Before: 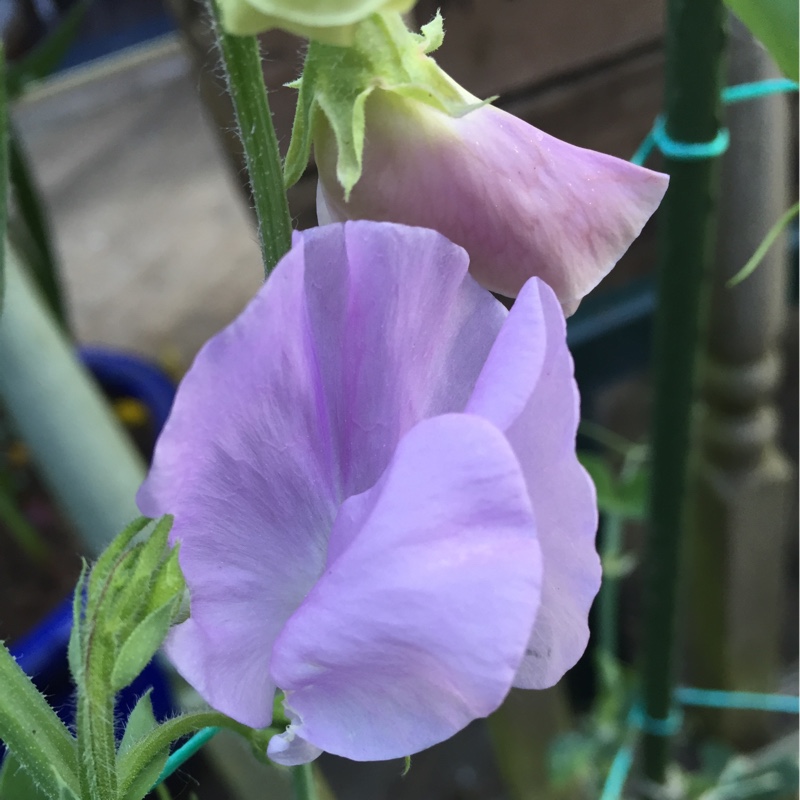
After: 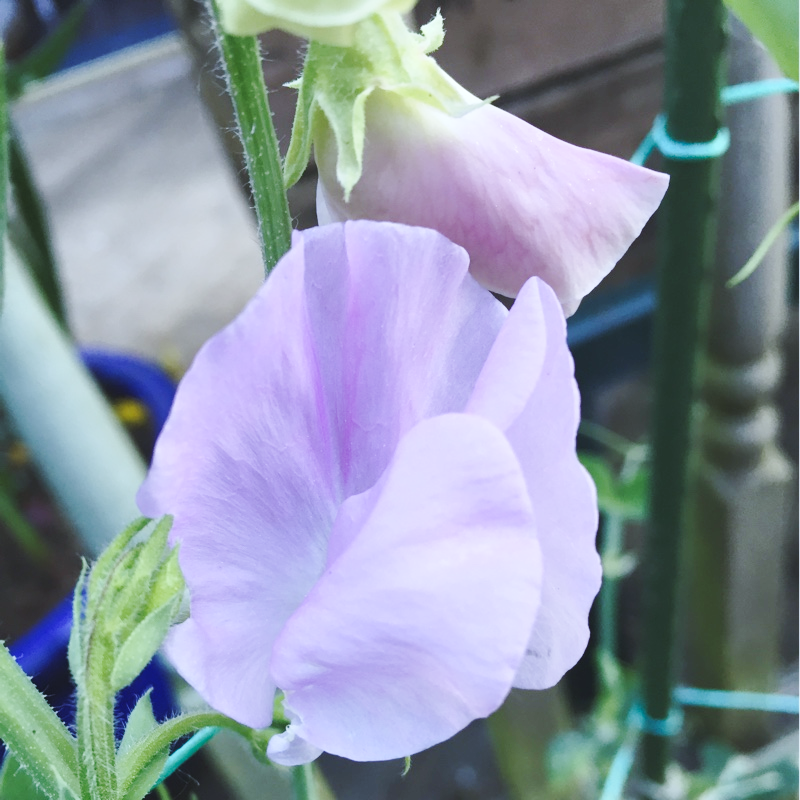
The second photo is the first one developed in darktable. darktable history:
levels: mode automatic, gray 50.8%
base curve: curves: ch0 [(0, 0.007) (0.028, 0.063) (0.121, 0.311) (0.46, 0.743) (0.859, 0.957) (1, 1)], preserve colors none
white balance: red 0.926, green 1.003, blue 1.133
